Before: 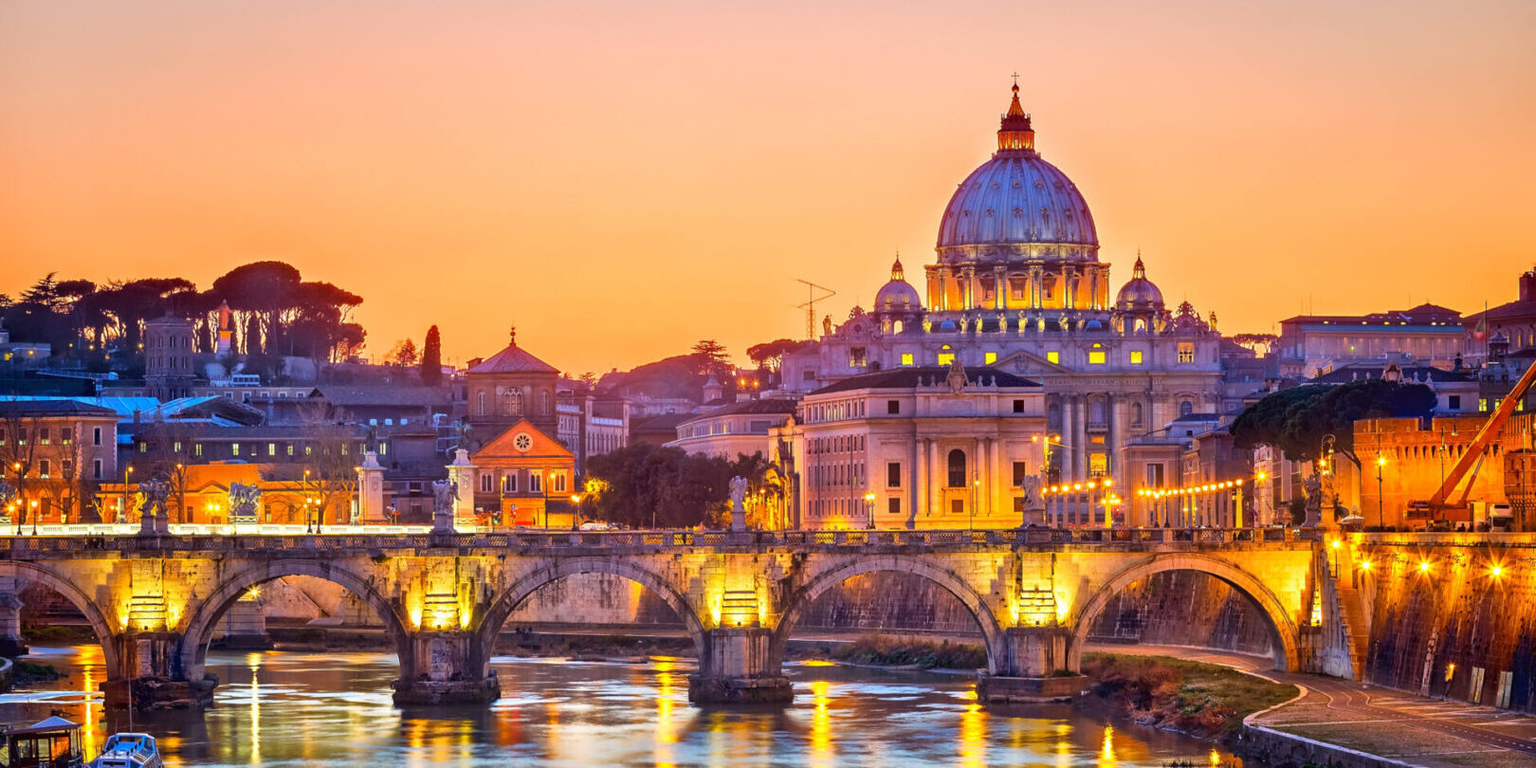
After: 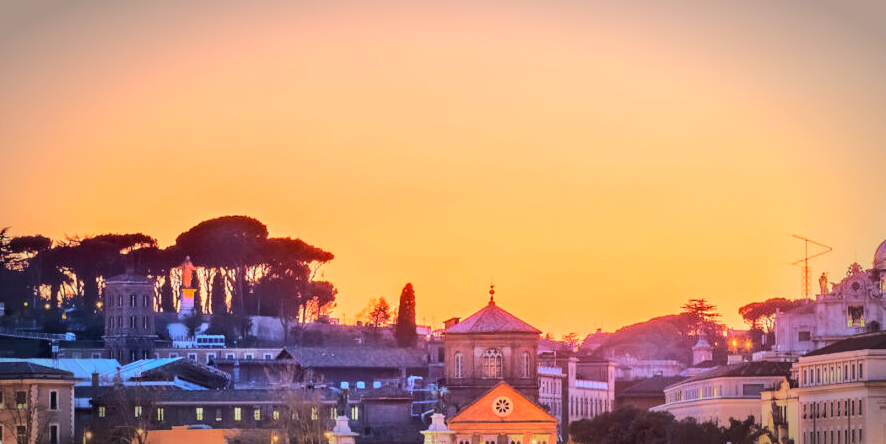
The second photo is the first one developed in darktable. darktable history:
rgb curve: curves: ch0 [(0, 0) (0.284, 0.292) (0.505, 0.644) (1, 1)], compensate middle gray true
exposure: compensate highlight preservation false
shadows and highlights: shadows 25, highlights -25
vignetting: automatic ratio true
crop and rotate: left 3.047%, top 7.509%, right 42.236%, bottom 37.598%
